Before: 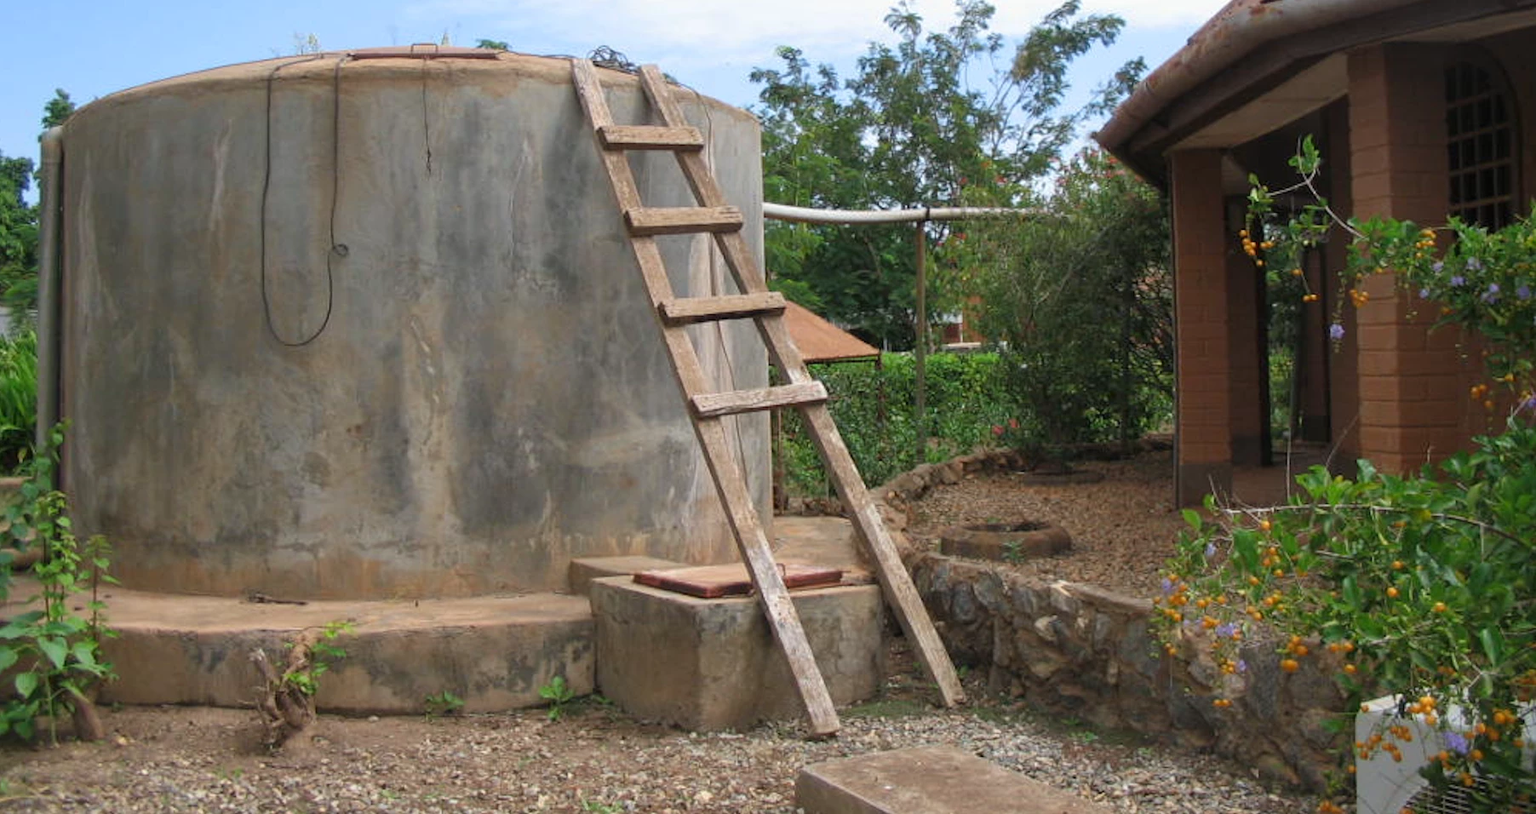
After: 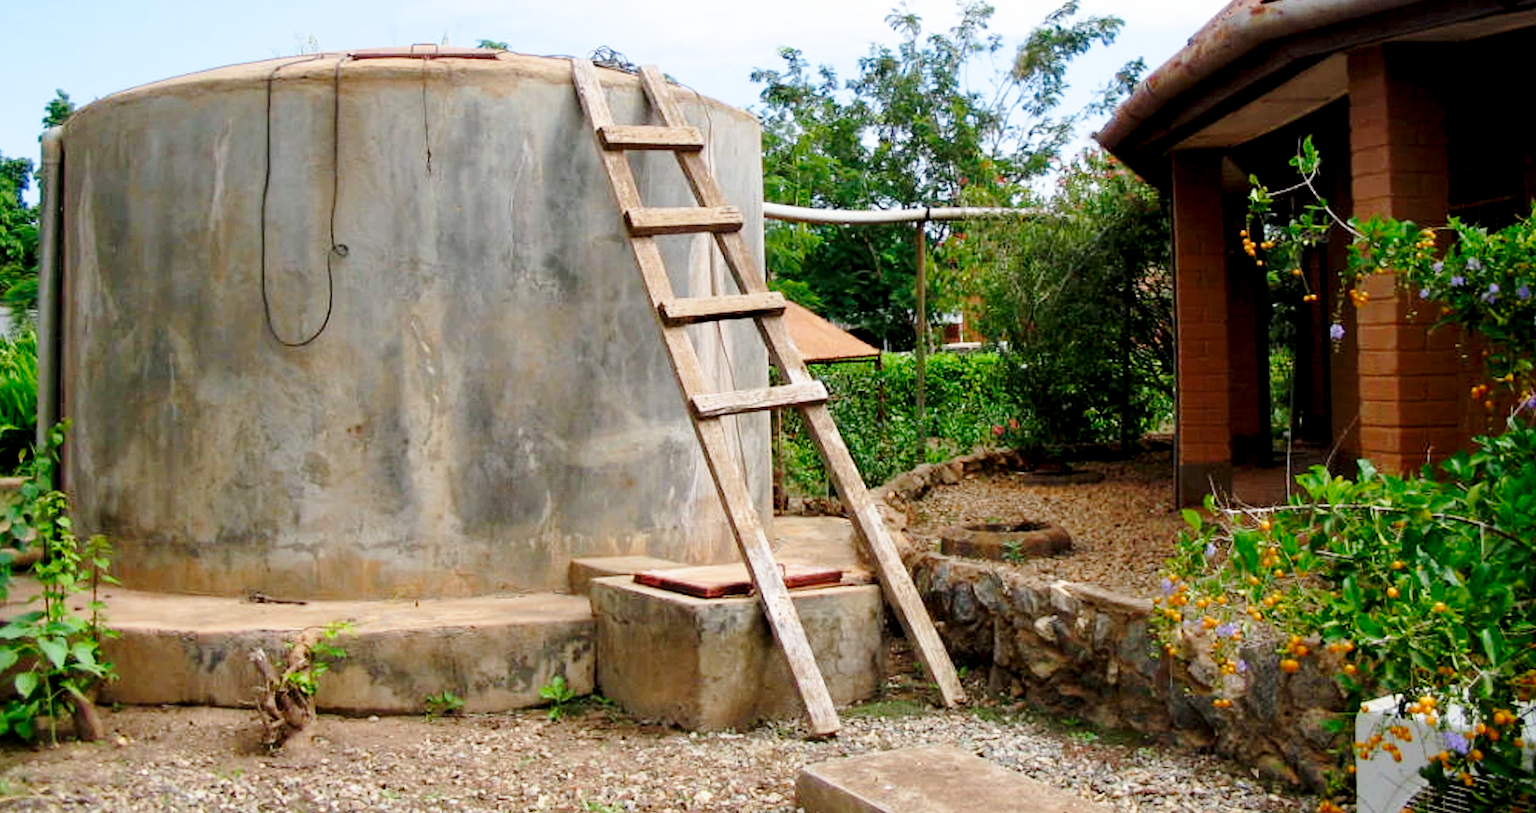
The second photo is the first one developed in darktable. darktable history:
base curve: curves: ch0 [(0, 0) (0.028, 0.03) (0.121, 0.232) (0.46, 0.748) (0.859, 0.968) (1, 1)], preserve colors none
exposure: black level correction 0.017, exposure -0.008 EV, compensate highlight preservation false
